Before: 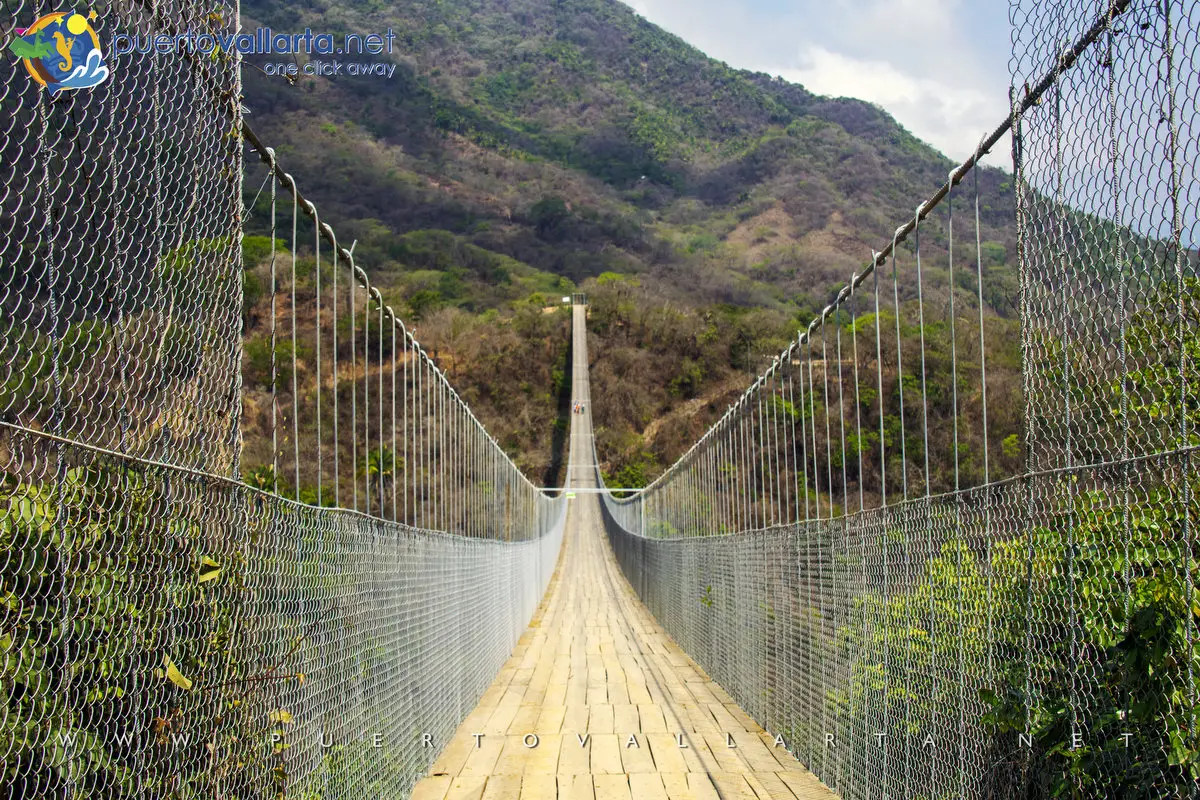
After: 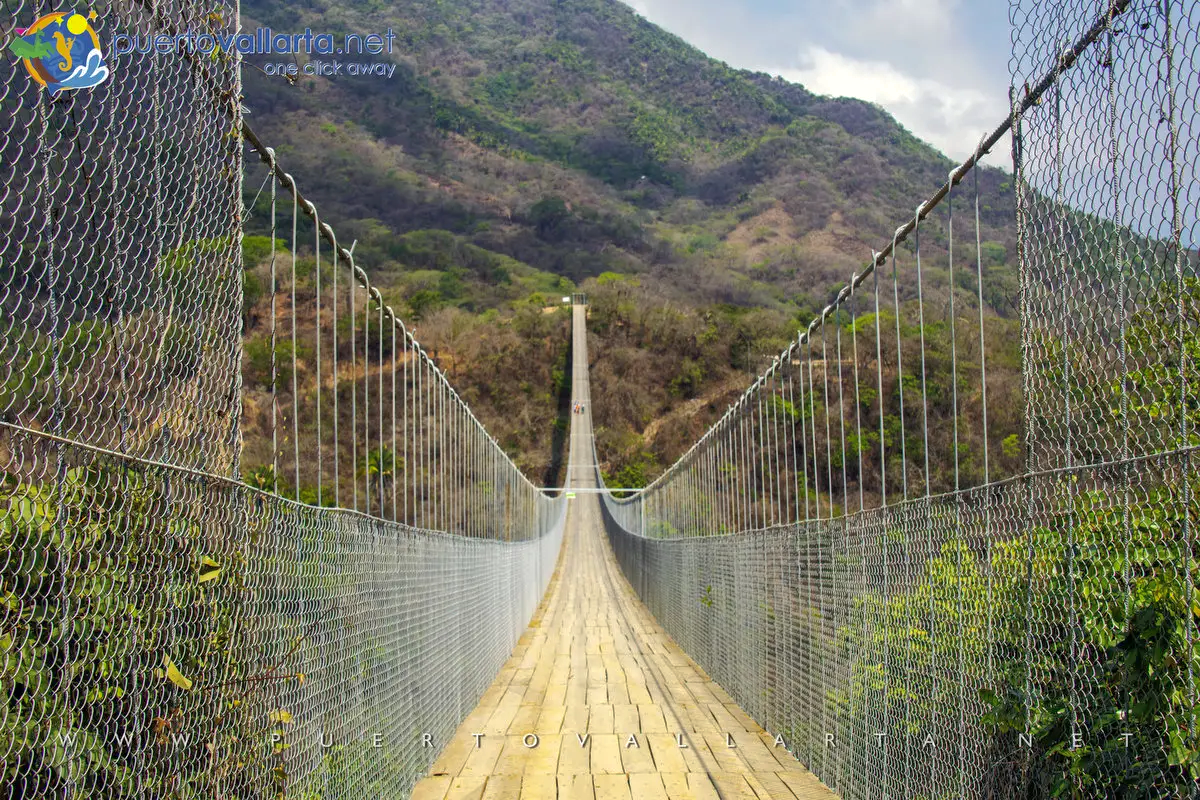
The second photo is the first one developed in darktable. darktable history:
levels: levels [0, 0.492, 0.984]
shadows and highlights: on, module defaults
